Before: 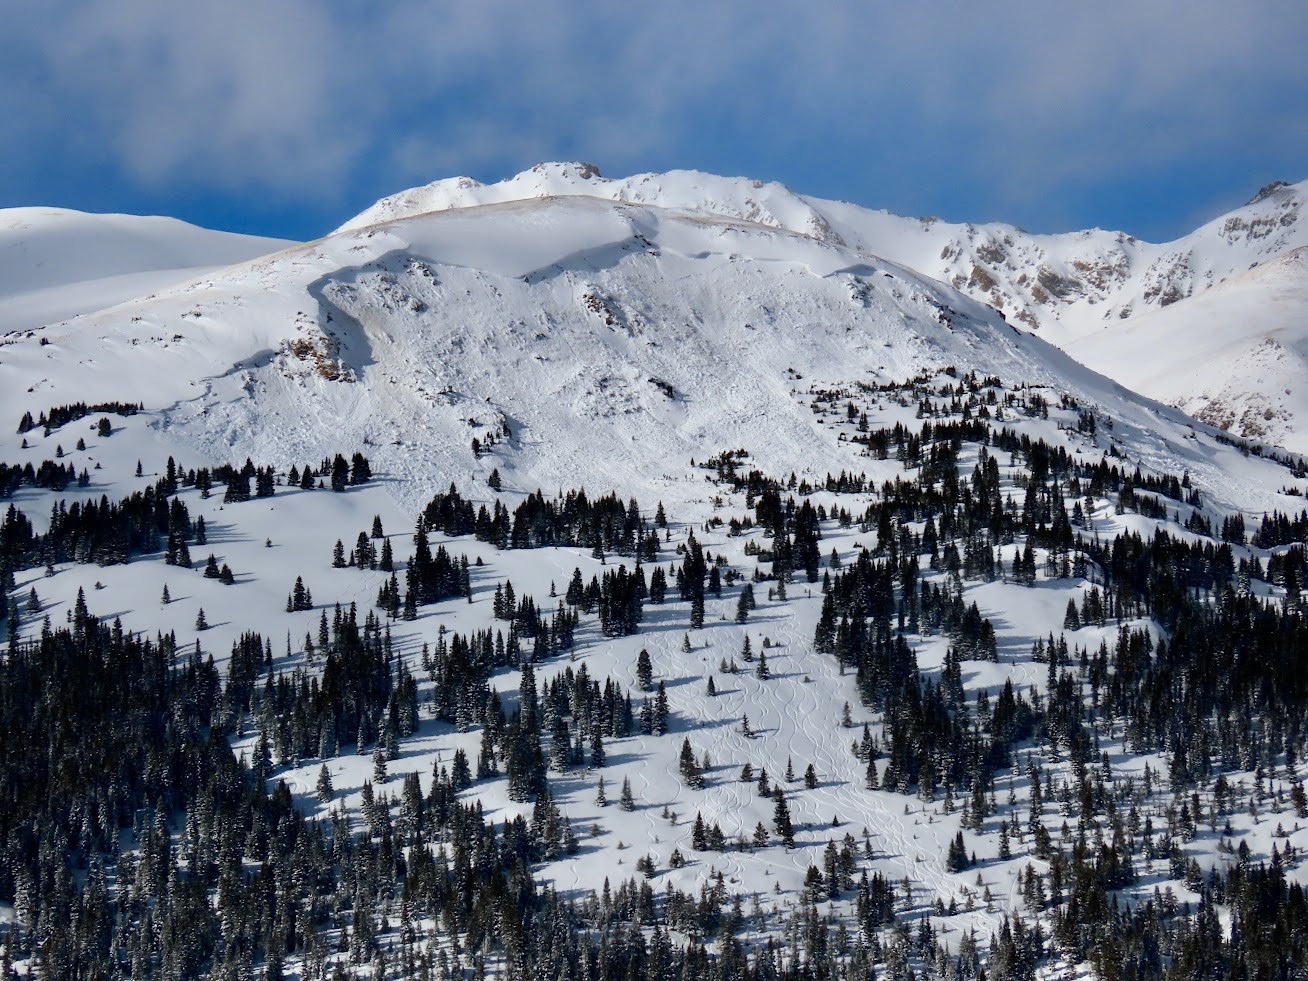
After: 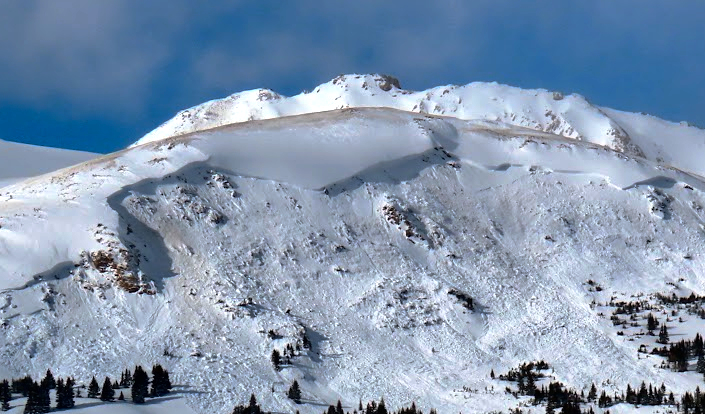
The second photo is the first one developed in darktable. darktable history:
tone equalizer: -8 EV -0.417 EV, -7 EV -0.389 EV, -6 EV -0.333 EV, -5 EV -0.222 EV, -3 EV 0.222 EV, -2 EV 0.333 EV, -1 EV 0.389 EV, +0 EV 0.417 EV, edges refinement/feathering 500, mask exposure compensation -1.57 EV, preserve details no
base curve: curves: ch0 [(0, 0) (0.595, 0.418) (1, 1)], preserve colors none
crop: left 15.306%, top 9.065%, right 30.789%, bottom 48.638%
